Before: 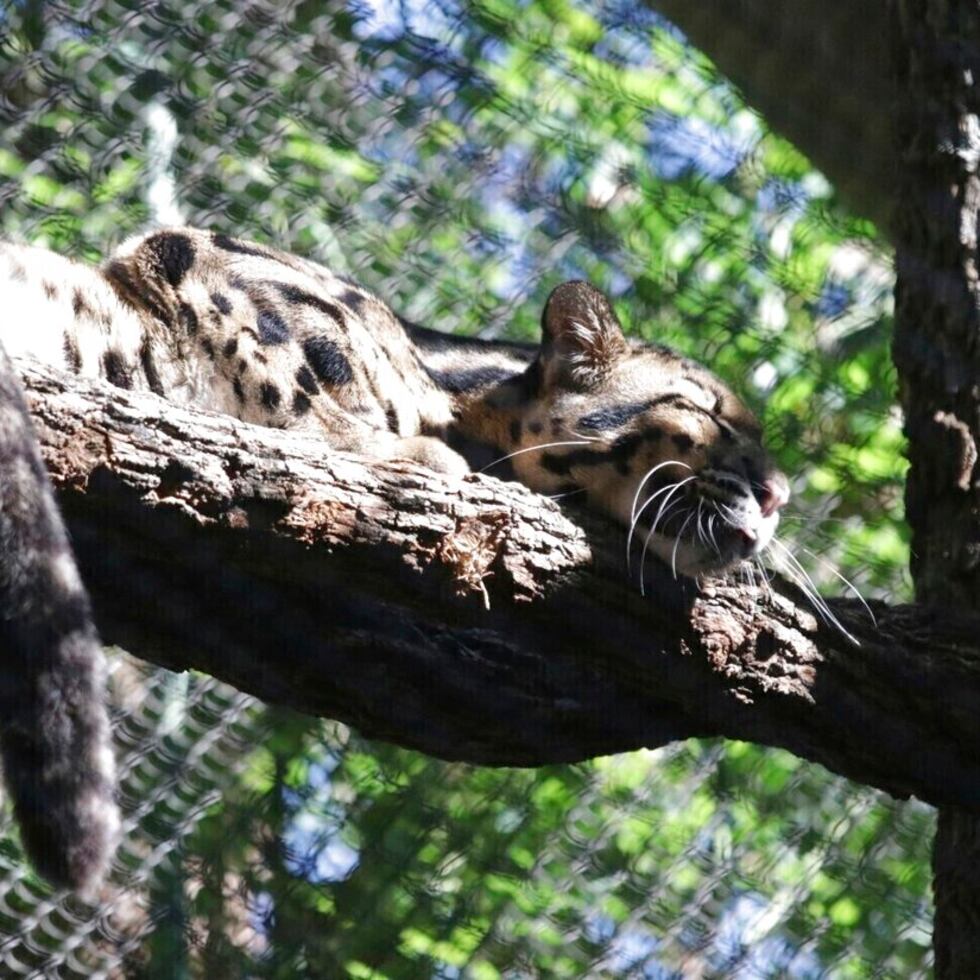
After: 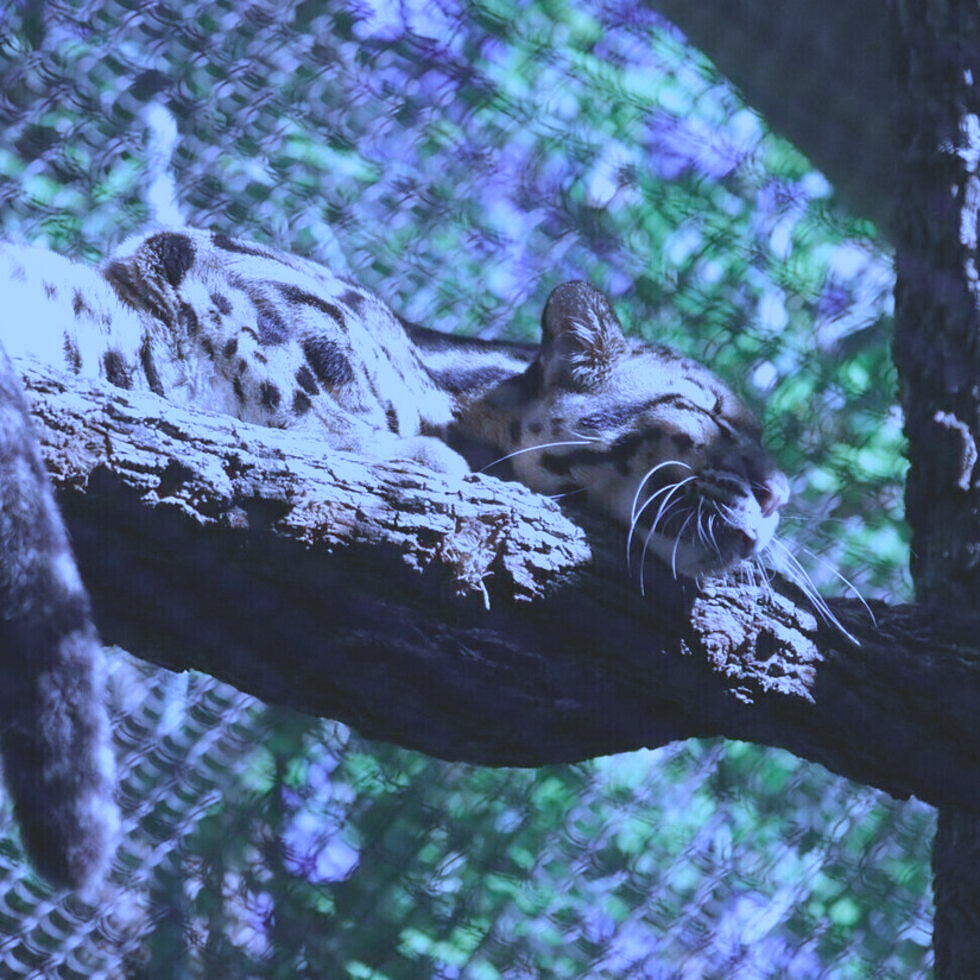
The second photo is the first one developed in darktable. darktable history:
sharpen: radius 0.999
color calibration: illuminant as shot in camera, x 0.483, y 0.431, temperature 2421.48 K
contrast brightness saturation: contrast -0.27, saturation -0.447
